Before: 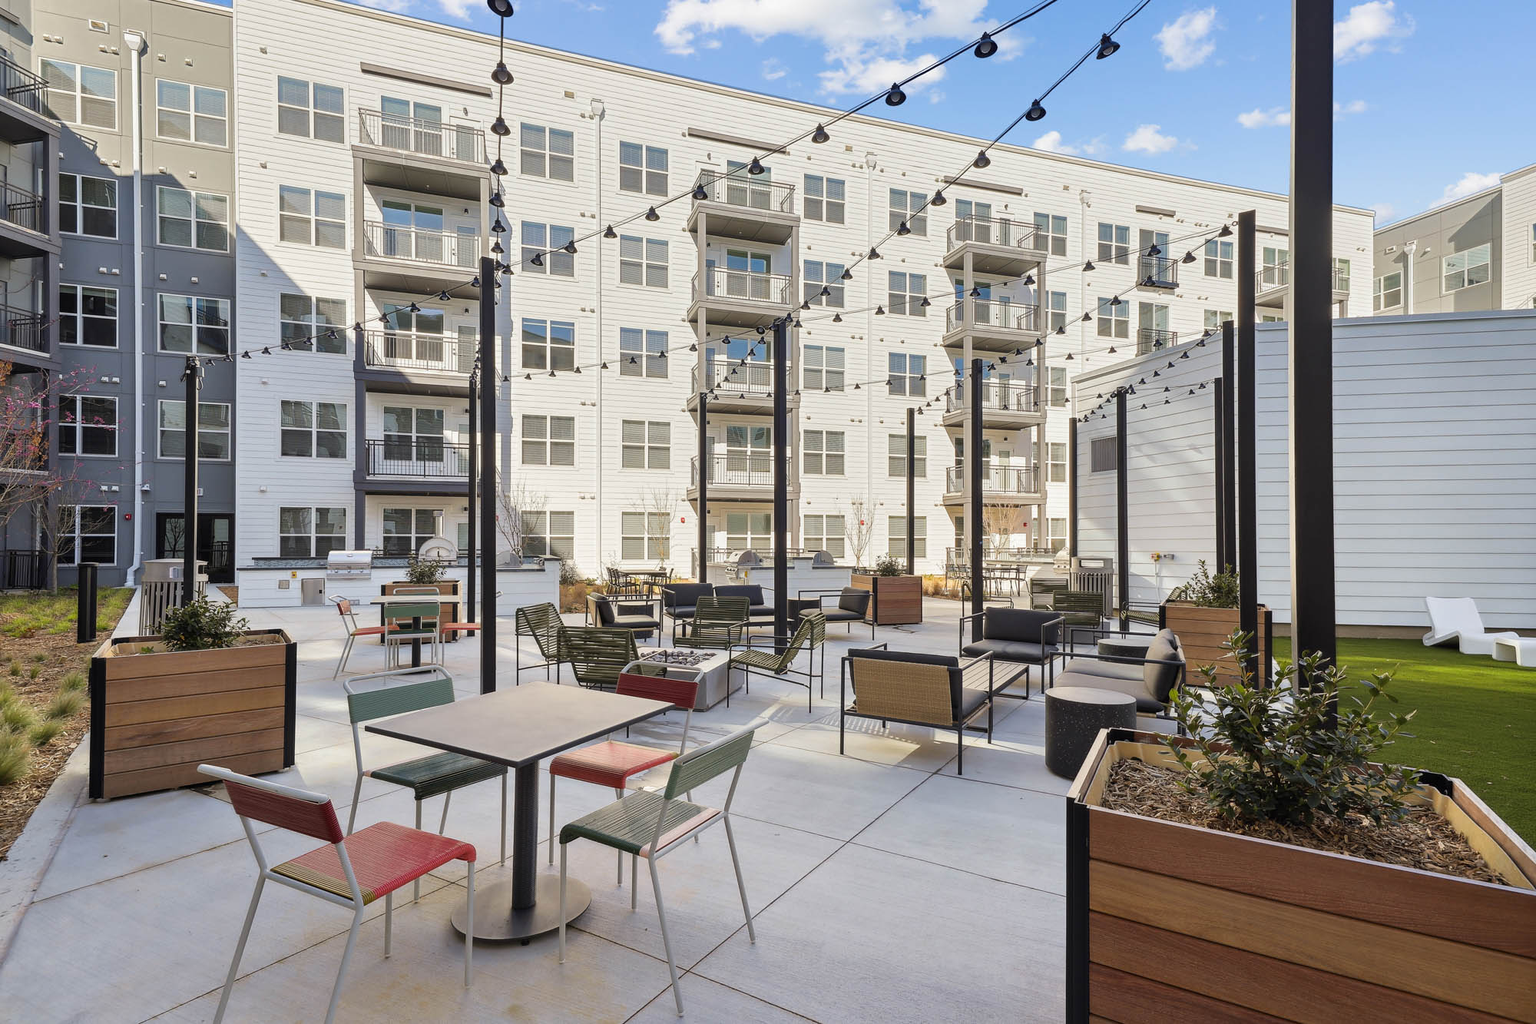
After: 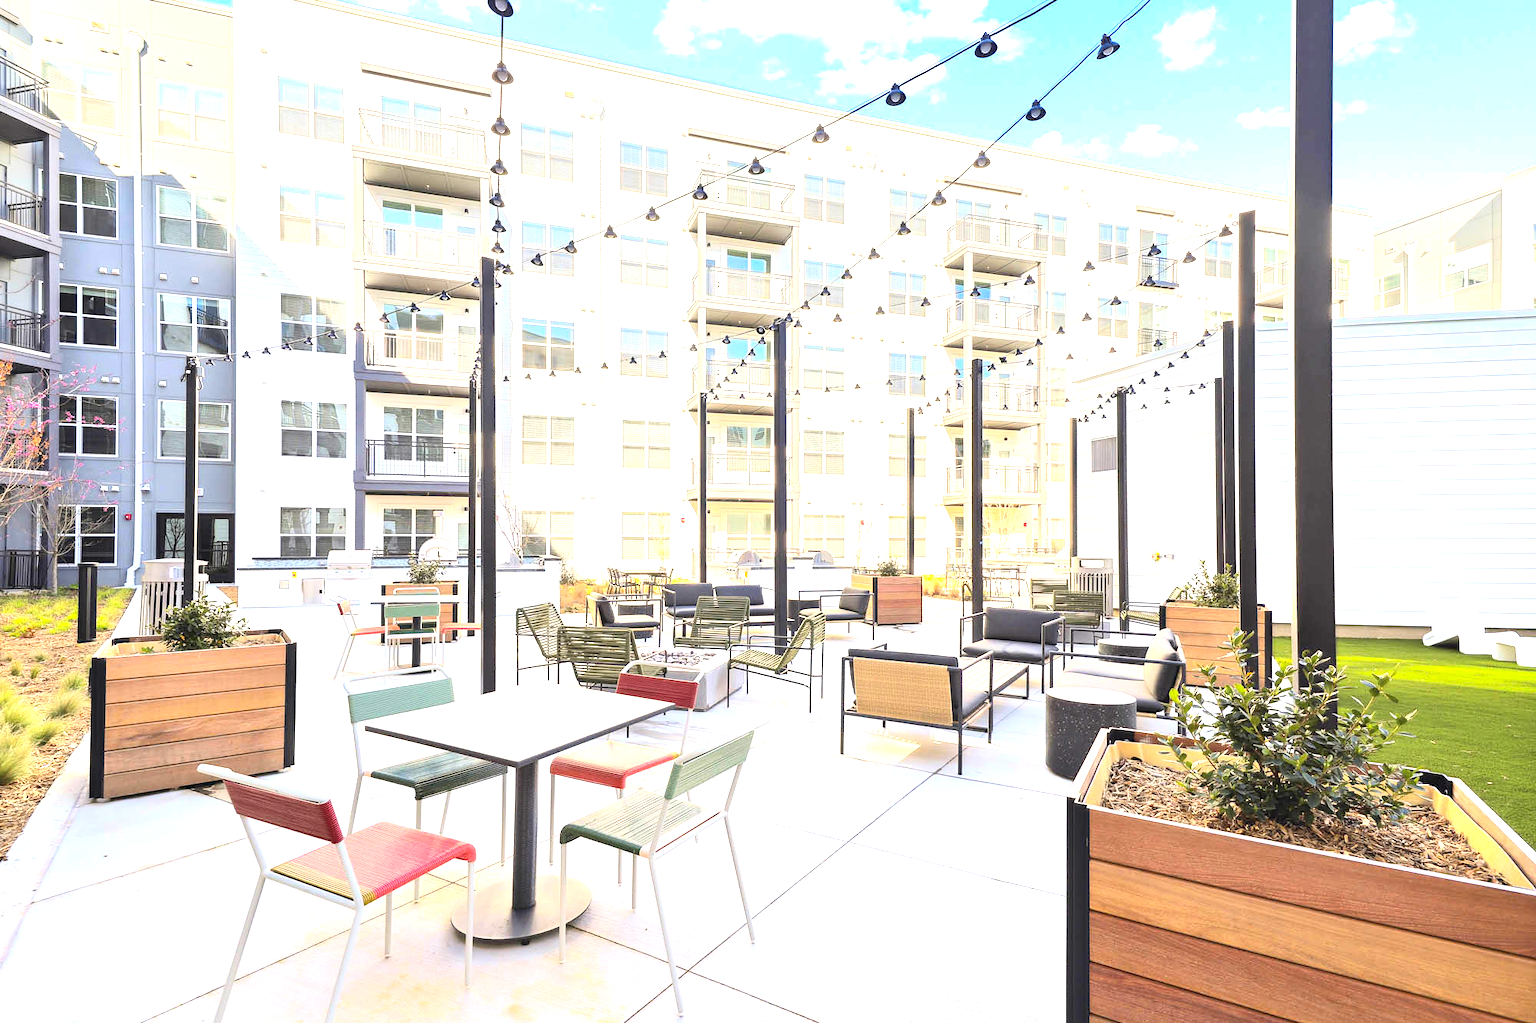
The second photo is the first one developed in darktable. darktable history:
exposure: black level correction 0, exposure 1.747 EV, compensate highlight preservation false
contrast brightness saturation: contrast 0.205, brightness 0.156, saturation 0.227
